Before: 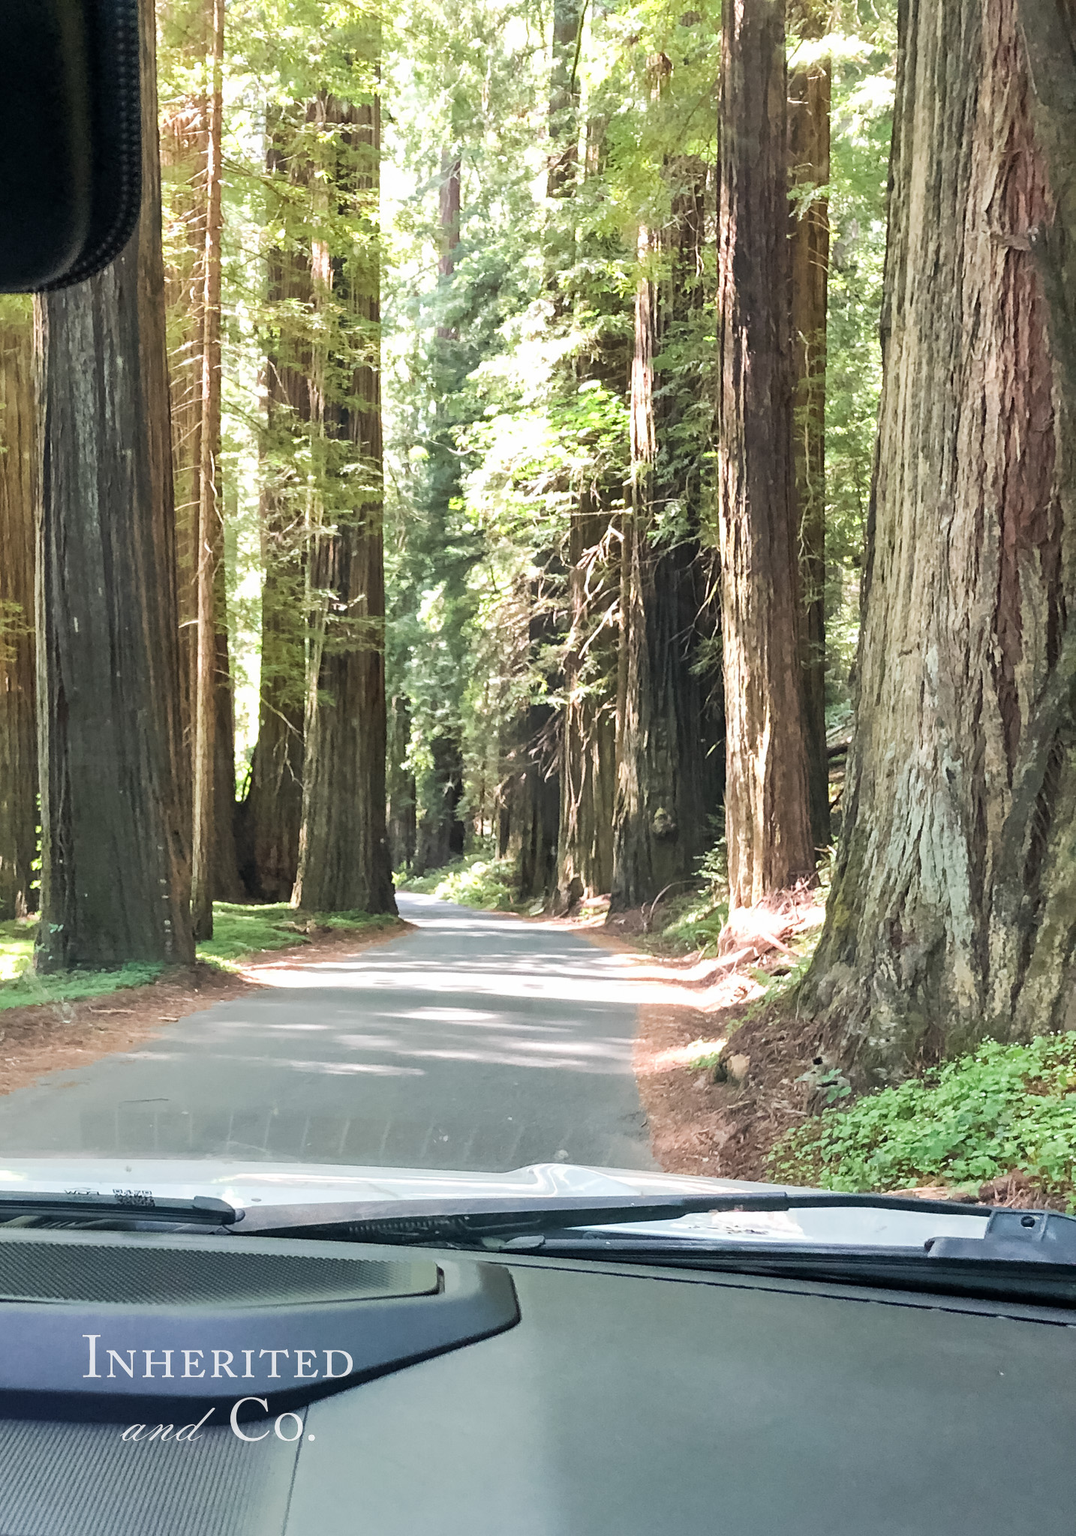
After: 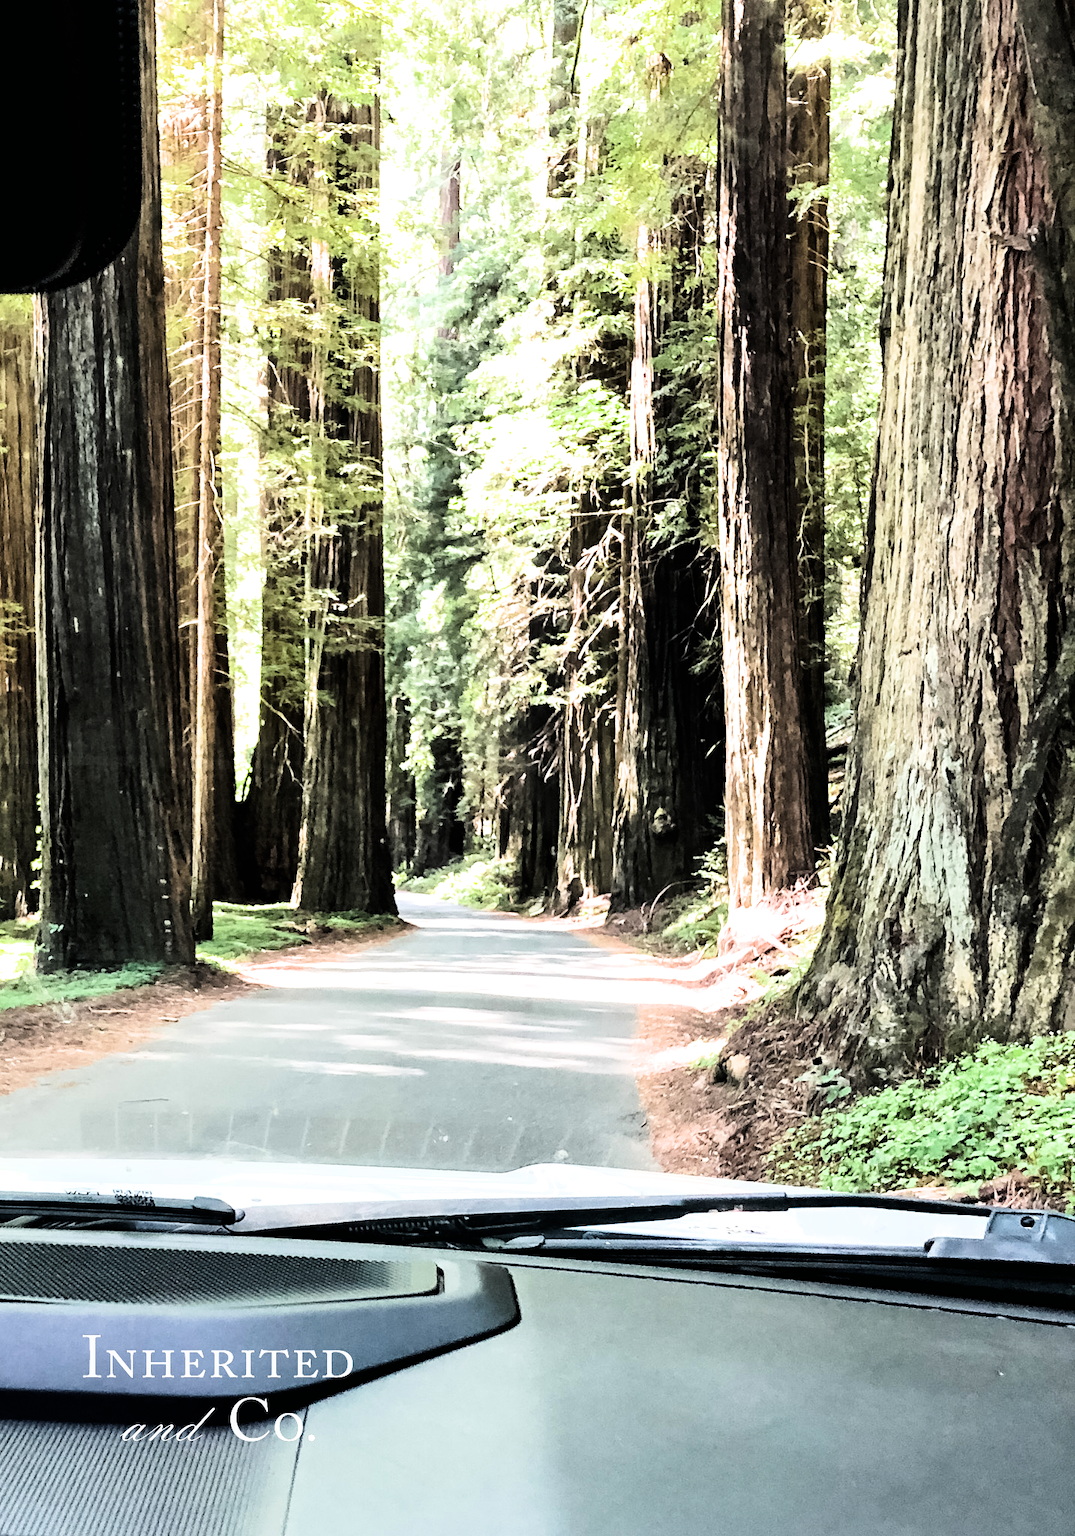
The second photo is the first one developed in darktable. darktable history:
tone equalizer: -8 EV -0.75 EV, -7 EV -0.7 EV, -6 EV -0.6 EV, -5 EV -0.4 EV, -3 EV 0.4 EV, -2 EV 0.6 EV, -1 EV 0.7 EV, +0 EV 0.75 EV, edges refinement/feathering 500, mask exposure compensation -1.57 EV, preserve details no
filmic rgb: black relative exposure -5.42 EV, white relative exposure 2.85 EV, dynamic range scaling -37.73%, hardness 4, contrast 1.605, highlights saturation mix -0.93%
